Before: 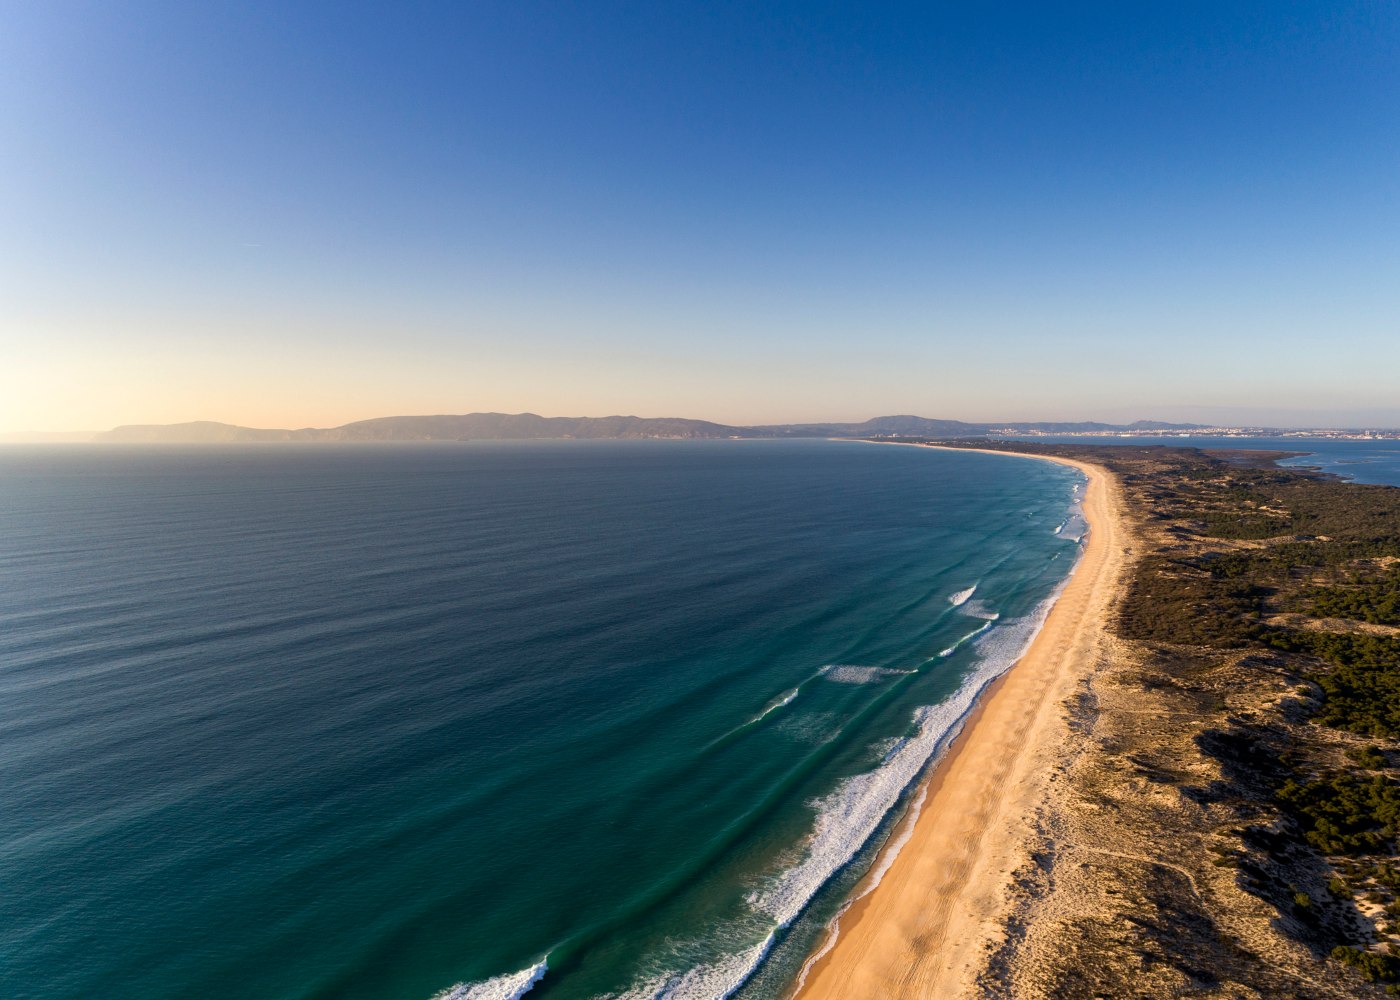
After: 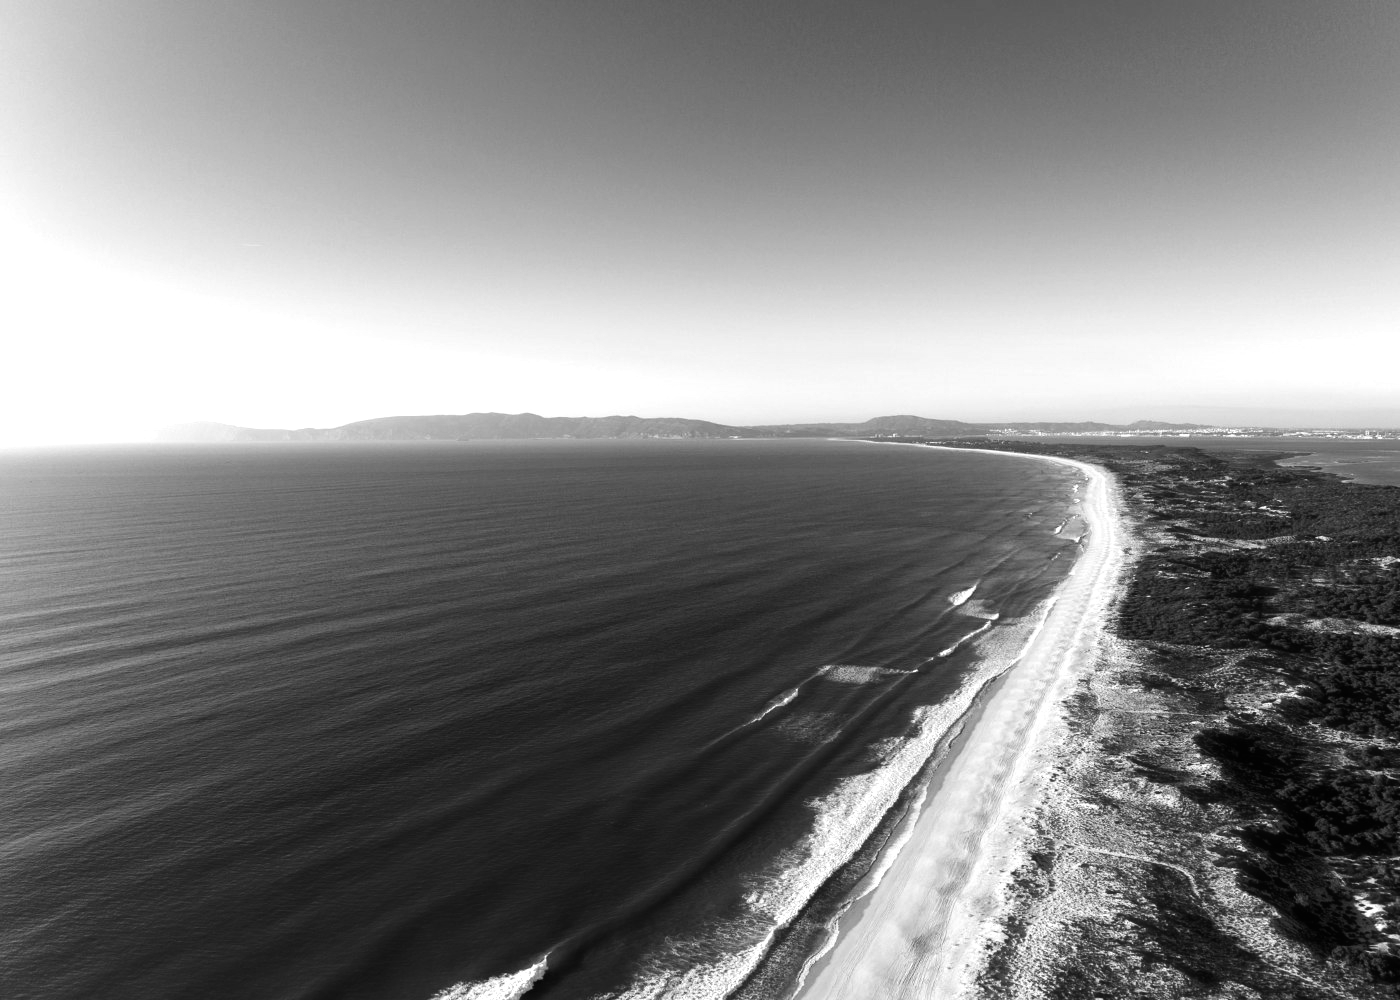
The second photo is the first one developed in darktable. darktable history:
monochrome: a 1.94, b -0.638
tone equalizer: -8 EV -0.75 EV, -7 EV -0.7 EV, -6 EV -0.6 EV, -5 EV -0.4 EV, -3 EV 0.4 EV, -2 EV 0.6 EV, -1 EV 0.7 EV, +0 EV 0.75 EV, edges refinement/feathering 500, mask exposure compensation -1.57 EV, preserve details no
haze removal: strength -0.09, adaptive false
